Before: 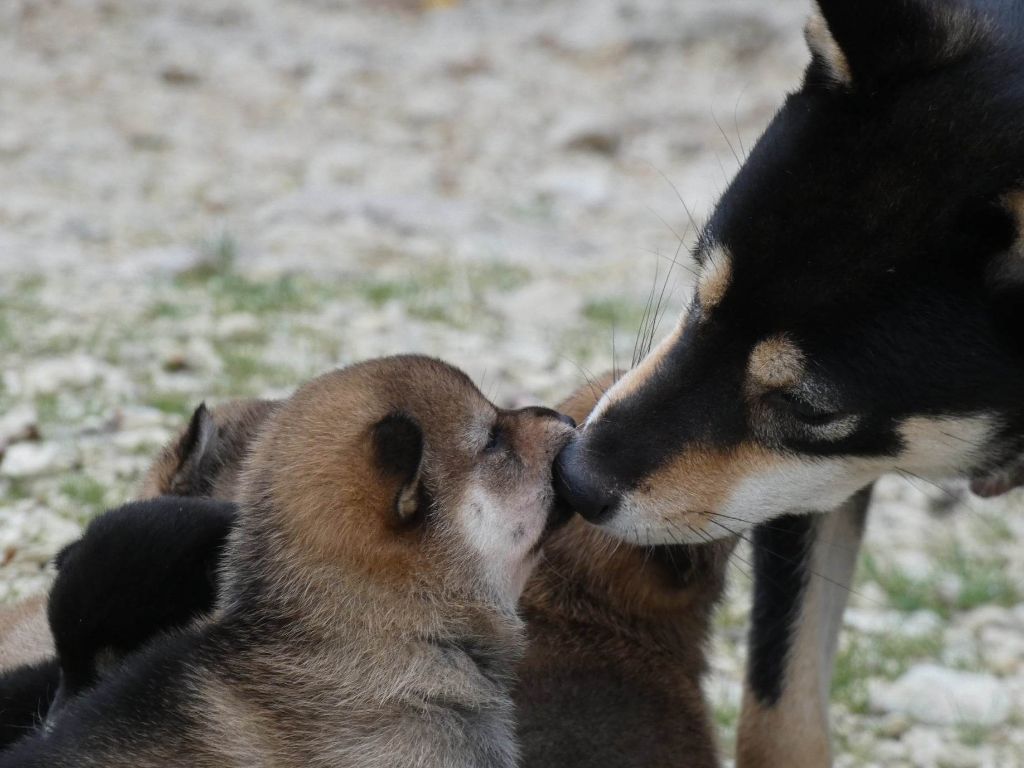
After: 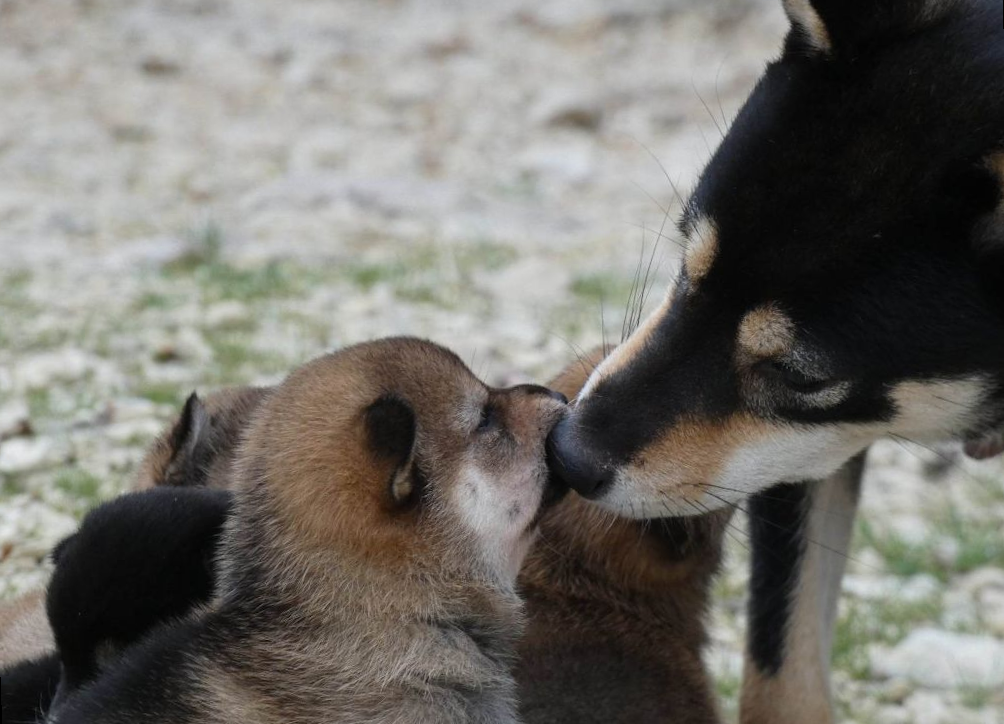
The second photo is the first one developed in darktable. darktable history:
rotate and perspective: rotation -2°, crop left 0.022, crop right 0.978, crop top 0.049, crop bottom 0.951
tone equalizer: on, module defaults
exposure: compensate exposure bias true, compensate highlight preservation false
